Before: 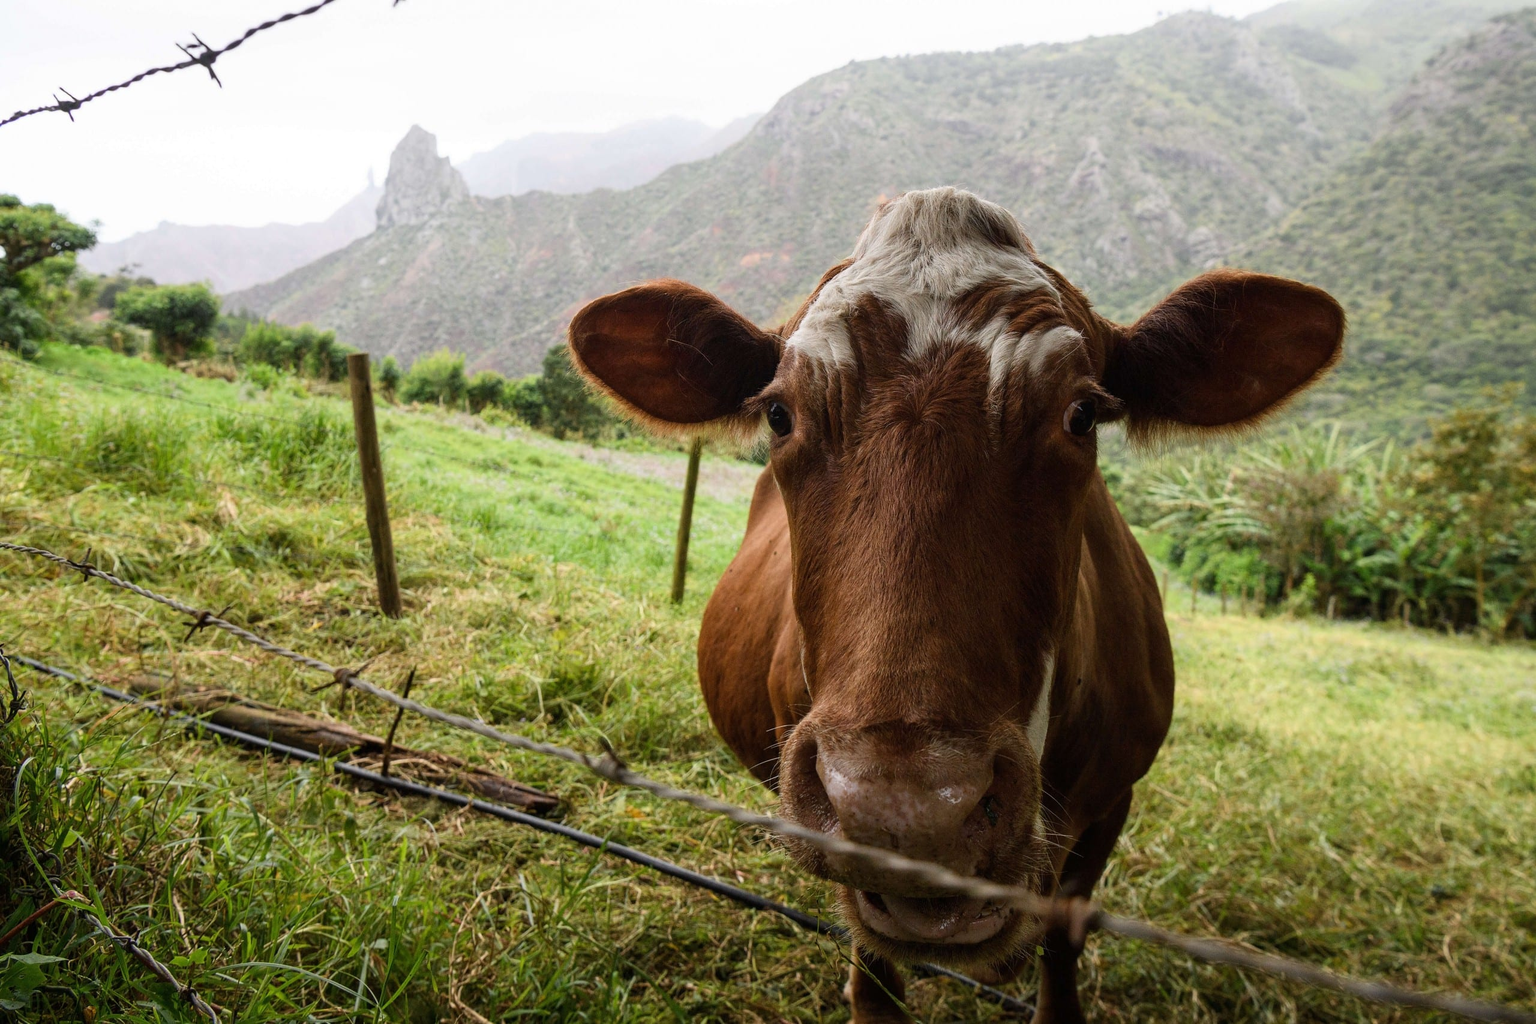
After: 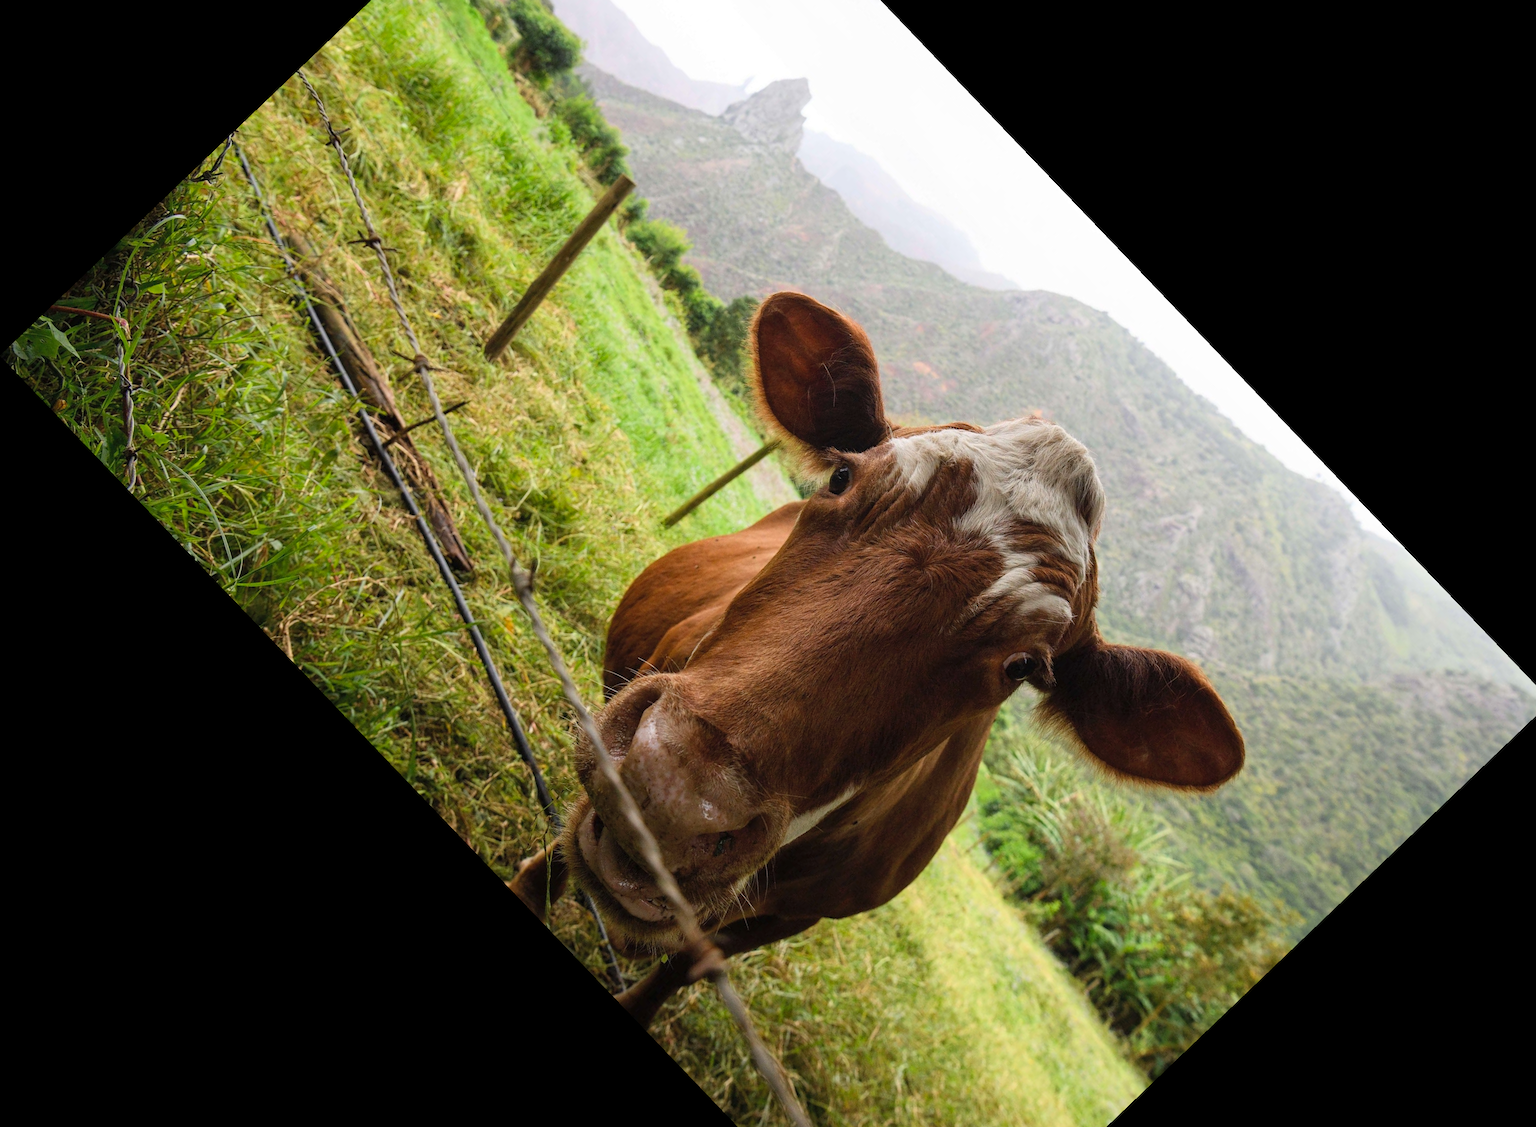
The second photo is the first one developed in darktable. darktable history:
contrast brightness saturation: brightness 0.09, saturation 0.19
crop and rotate: angle -46.26°, top 16.234%, right 0.912%, bottom 11.704%
